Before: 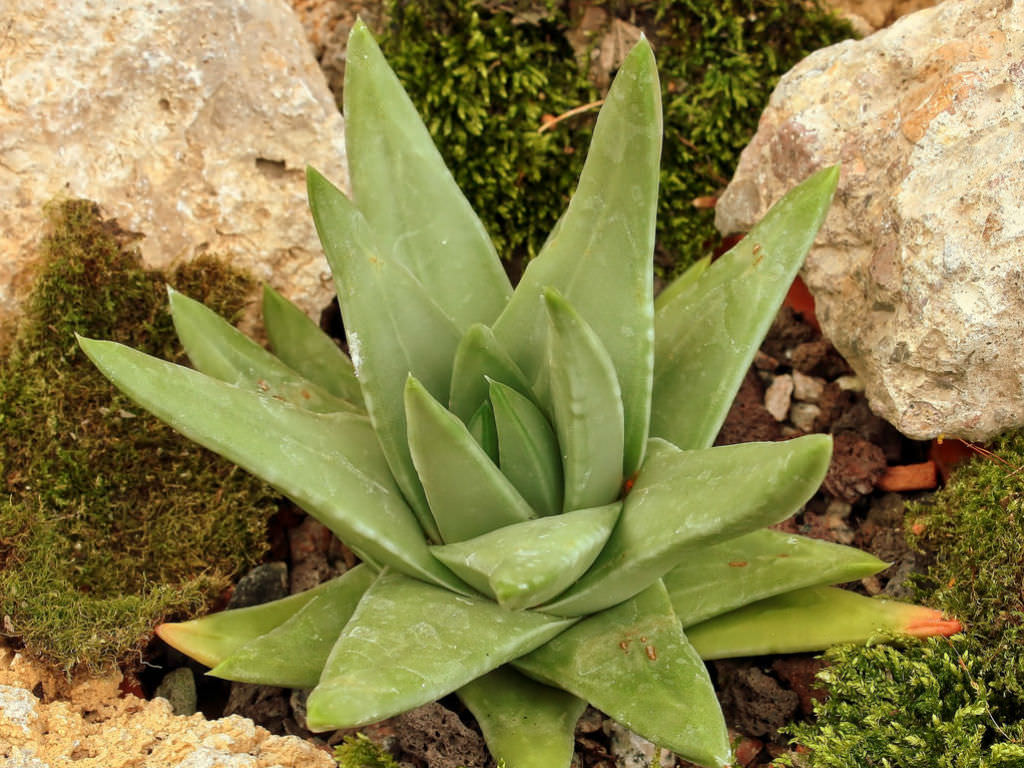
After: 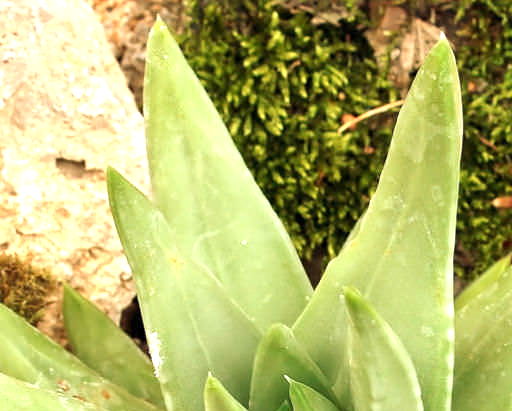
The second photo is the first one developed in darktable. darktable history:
crop: left 19.556%, right 30.401%, bottom 46.458%
sharpen: amount 0.2
exposure: black level correction 0, exposure 1 EV, compensate exposure bias true, compensate highlight preservation false
